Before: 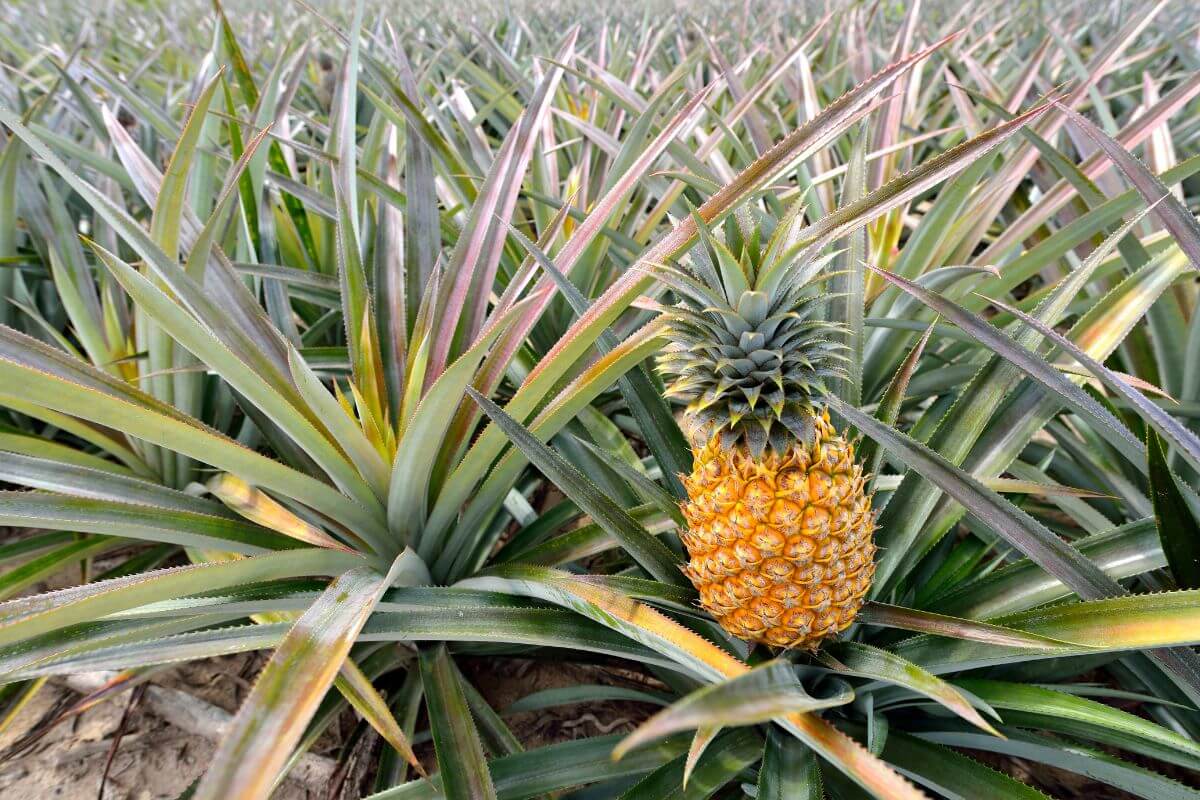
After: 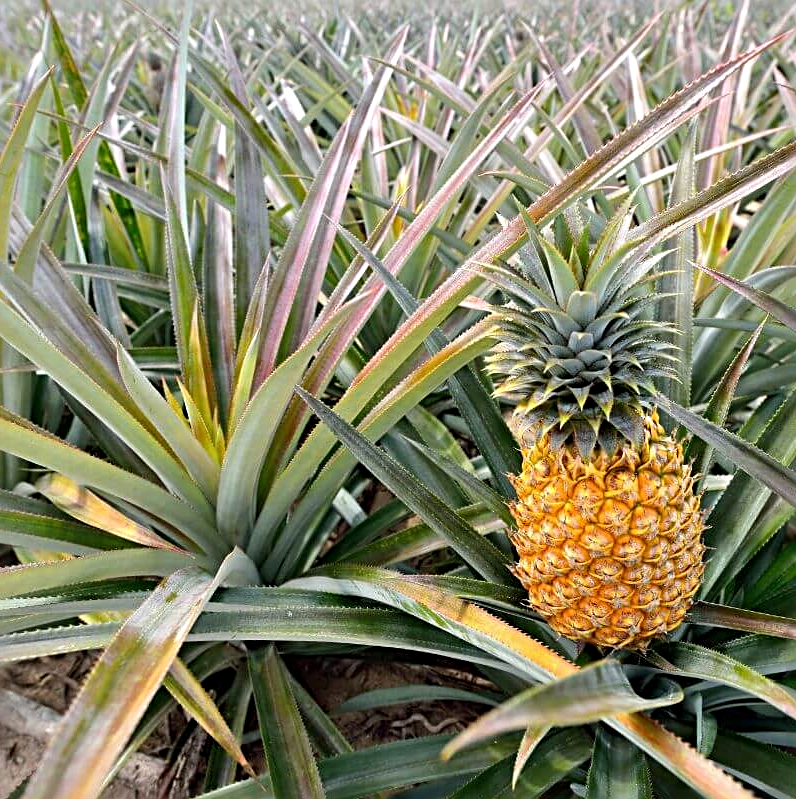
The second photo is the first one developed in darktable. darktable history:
sharpen: radius 3.965
crop and rotate: left 14.292%, right 19.308%
